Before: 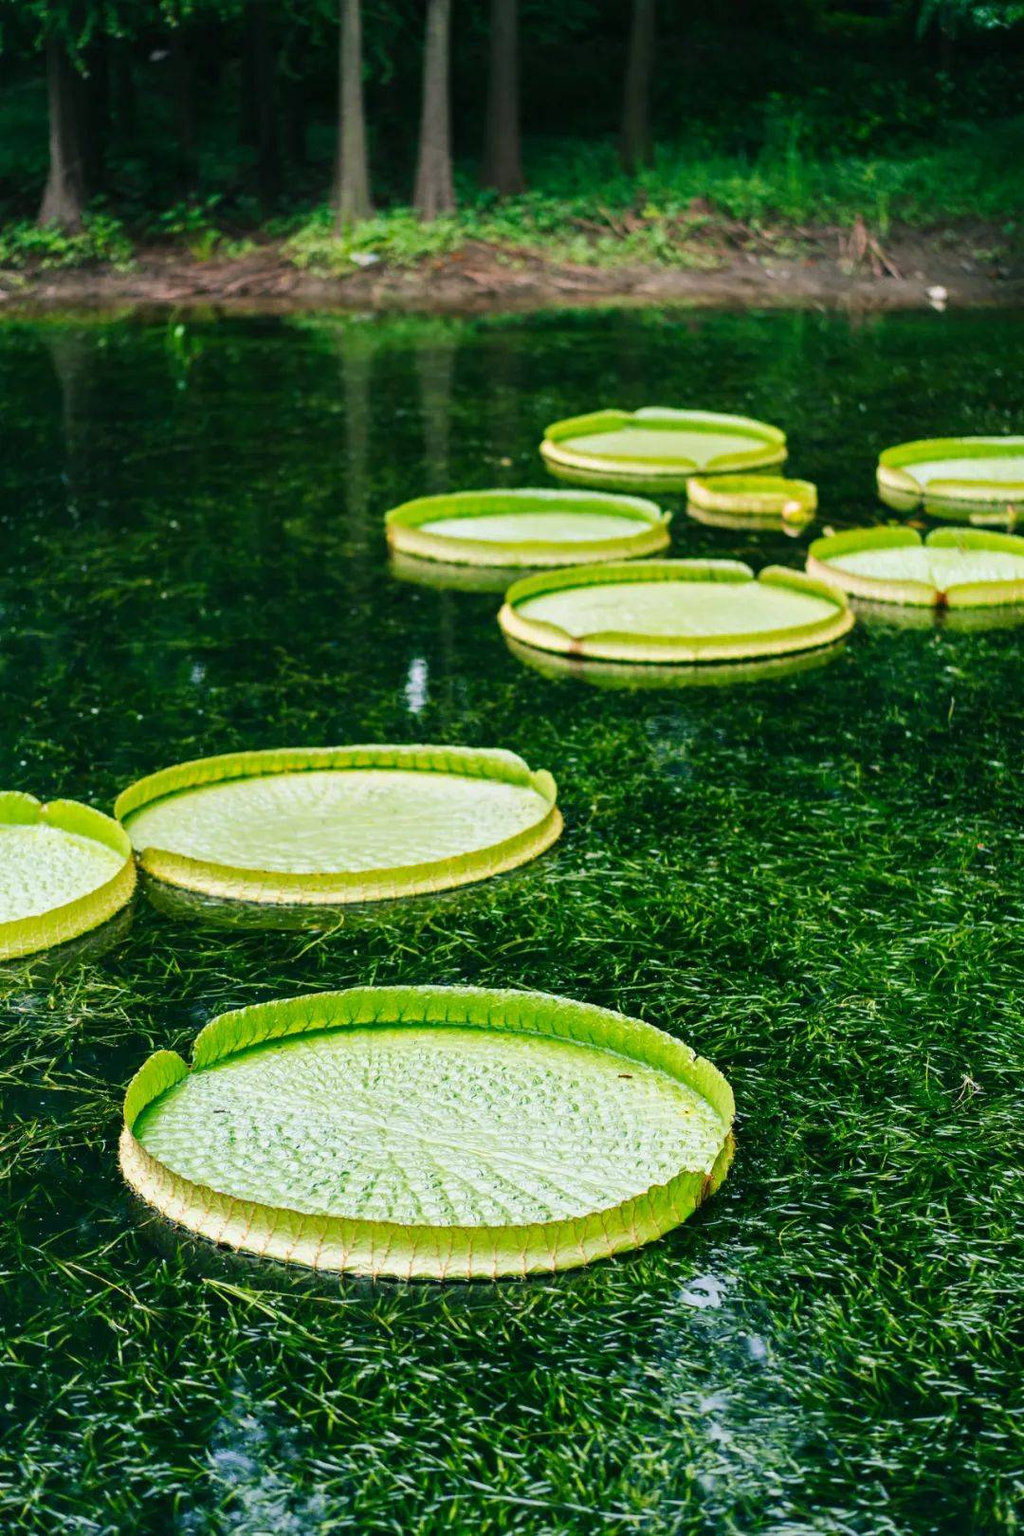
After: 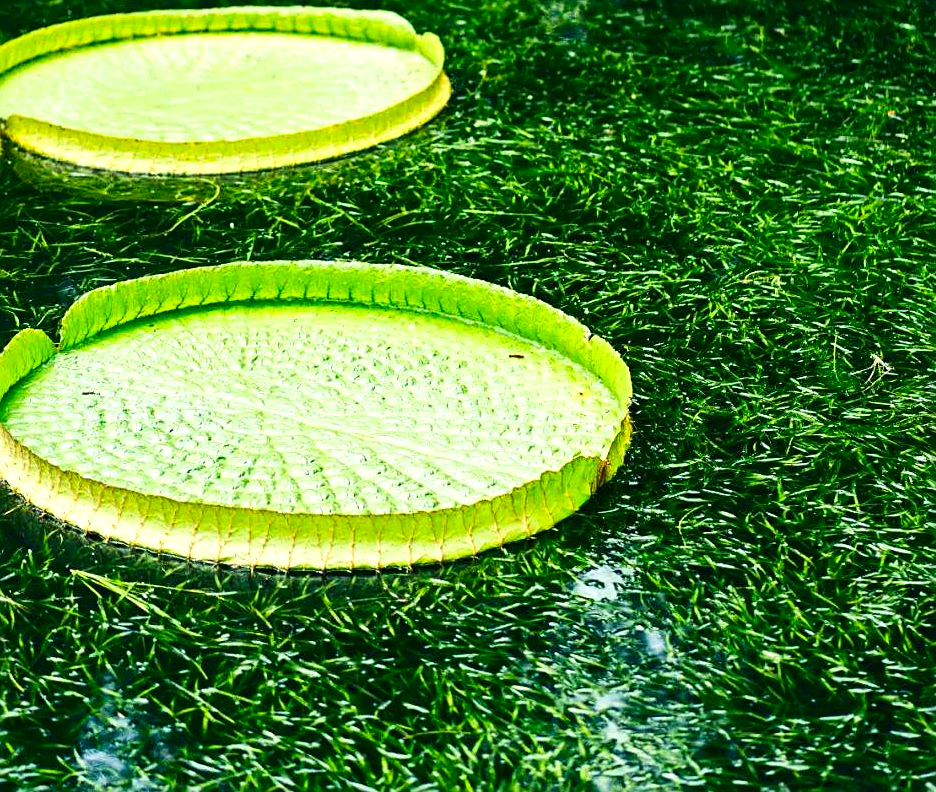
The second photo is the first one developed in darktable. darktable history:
exposure: exposure 0.493 EV, compensate highlight preservation false
crop and rotate: left 13.306%, top 48.129%, bottom 2.928%
color correction: highlights a* -5.94, highlights b* 11.19
sharpen: on, module defaults
contrast brightness saturation: contrast 0.15, brightness -0.01, saturation 0.1
